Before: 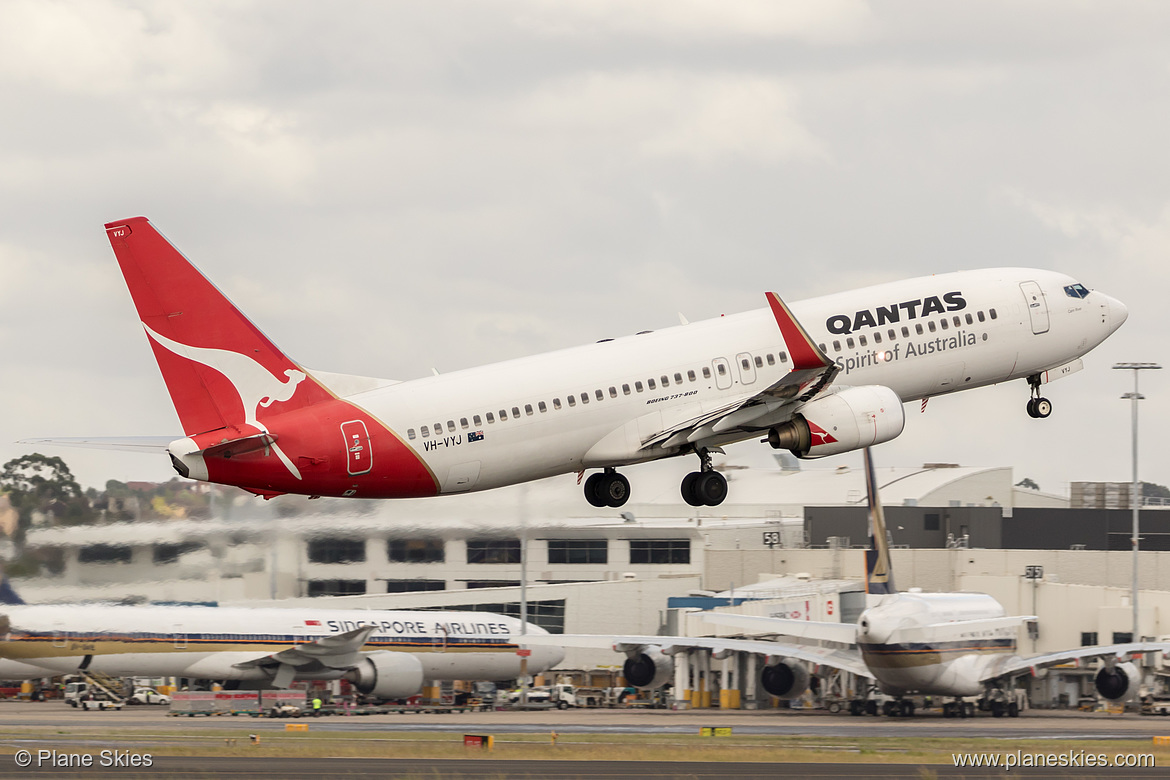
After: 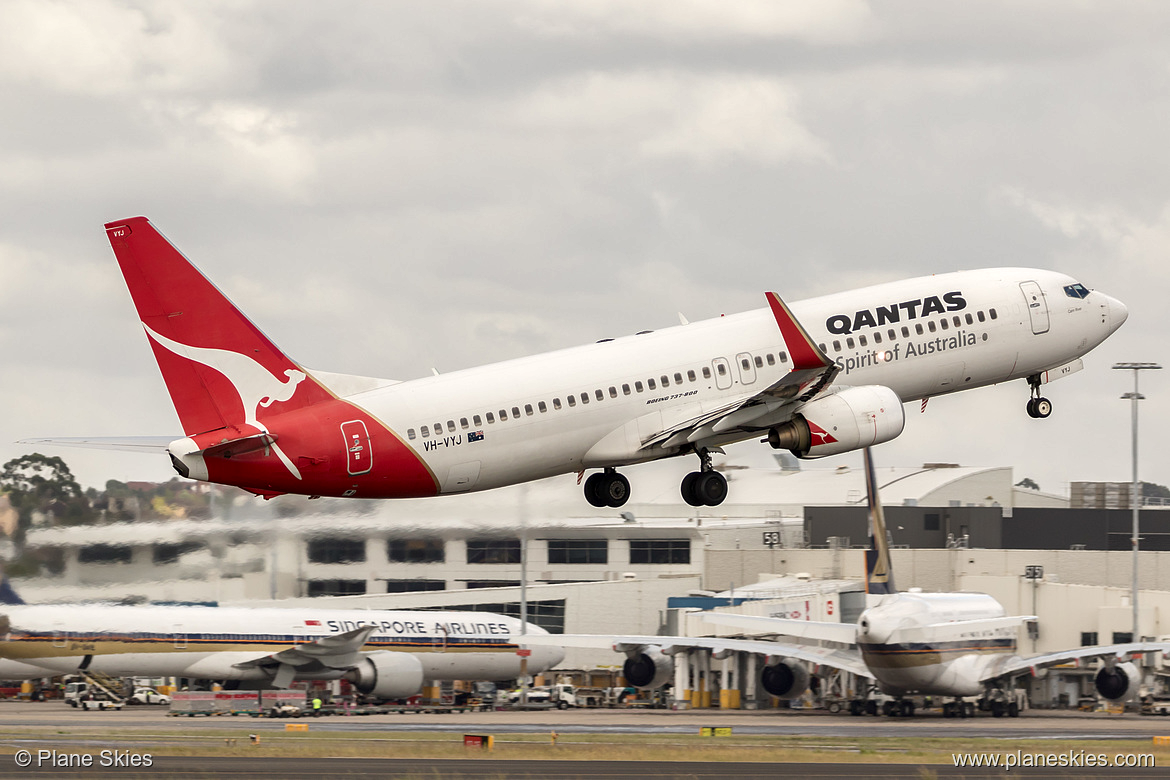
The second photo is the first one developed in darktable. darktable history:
shadows and highlights: shadows 36.45, highlights -27.13, soften with gaussian
local contrast: mode bilateral grid, contrast 20, coarseness 51, detail 150%, midtone range 0.2
